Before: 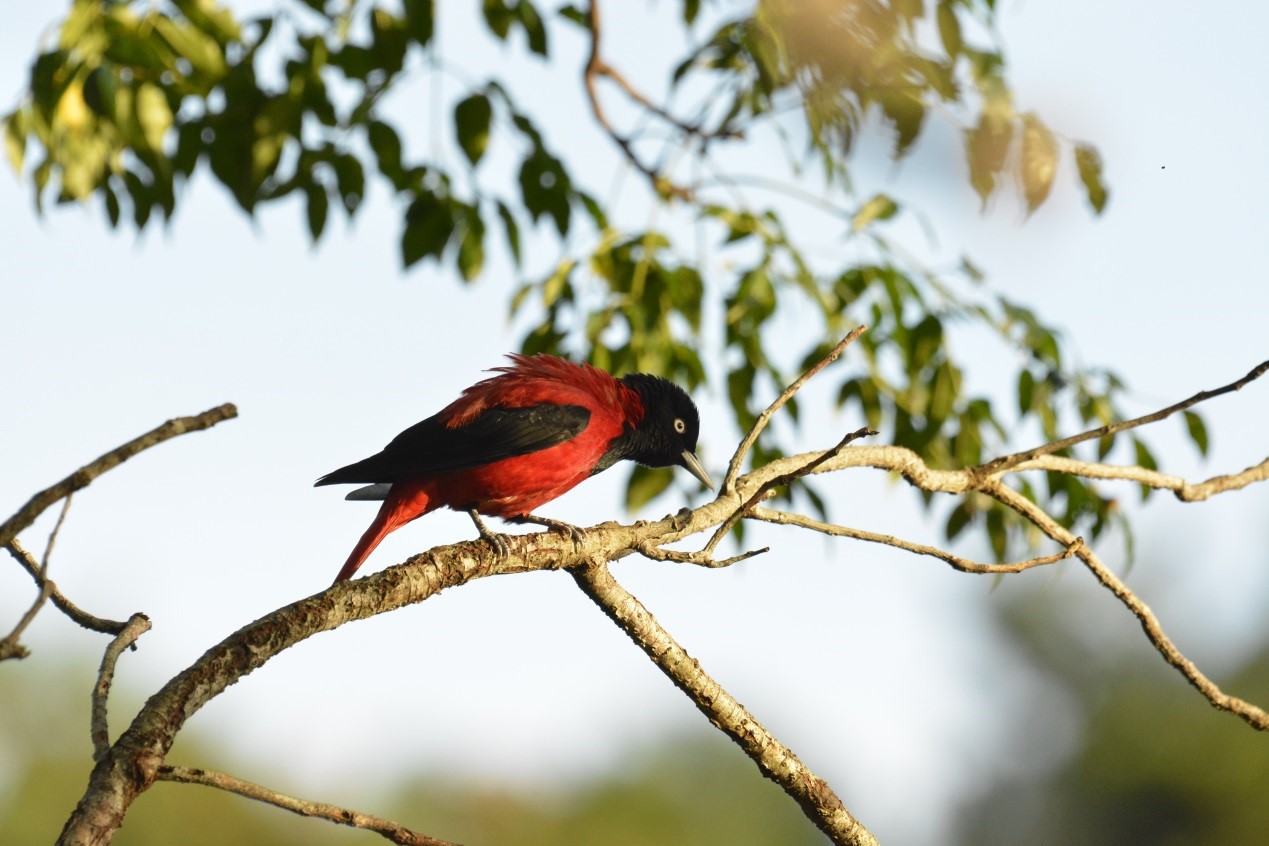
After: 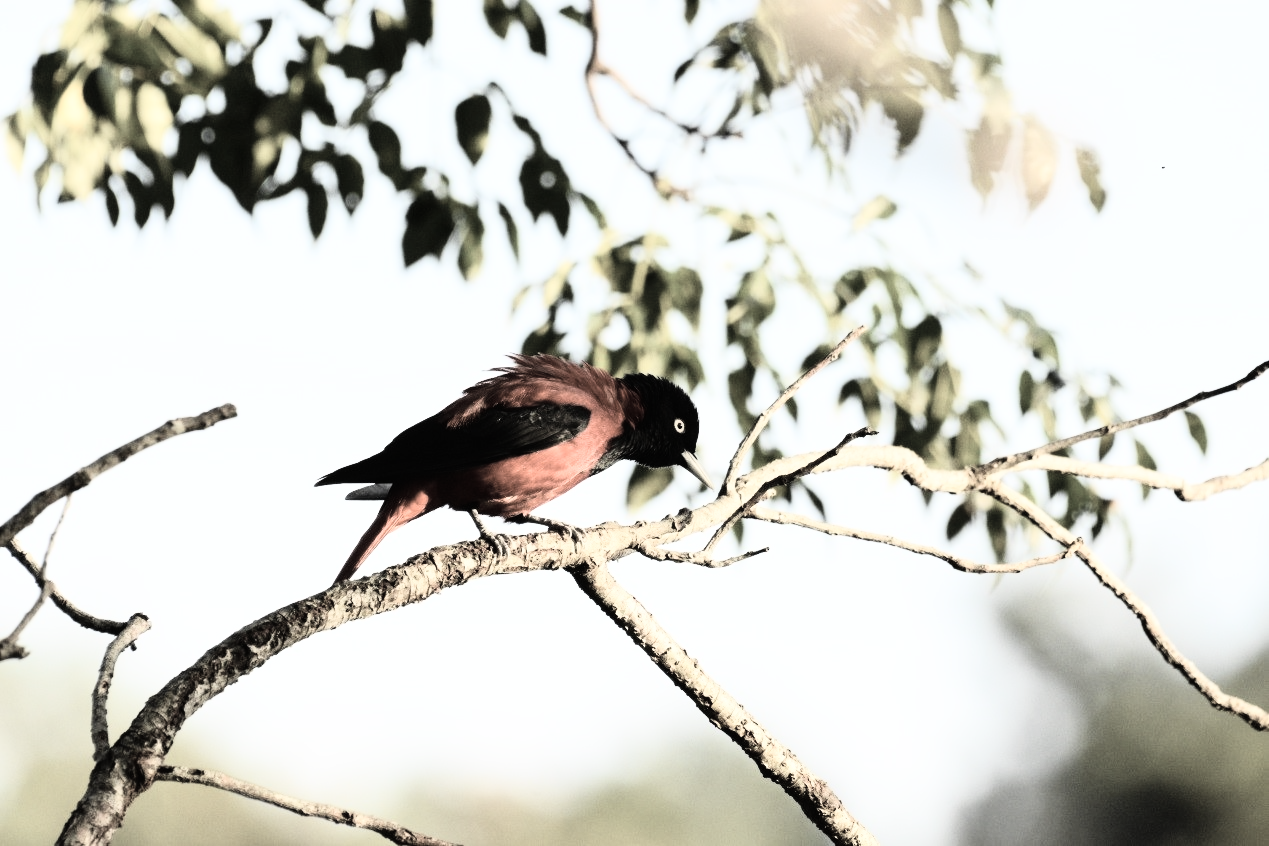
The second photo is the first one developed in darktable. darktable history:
color correction: saturation 0.3
rgb curve: curves: ch0 [(0, 0) (0.21, 0.15) (0.24, 0.21) (0.5, 0.75) (0.75, 0.96) (0.89, 0.99) (1, 1)]; ch1 [(0, 0.02) (0.21, 0.13) (0.25, 0.2) (0.5, 0.67) (0.75, 0.9) (0.89, 0.97) (1, 1)]; ch2 [(0, 0.02) (0.21, 0.13) (0.25, 0.2) (0.5, 0.67) (0.75, 0.9) (0.89, 0.97) (1, 1)], compensate middle gray true
